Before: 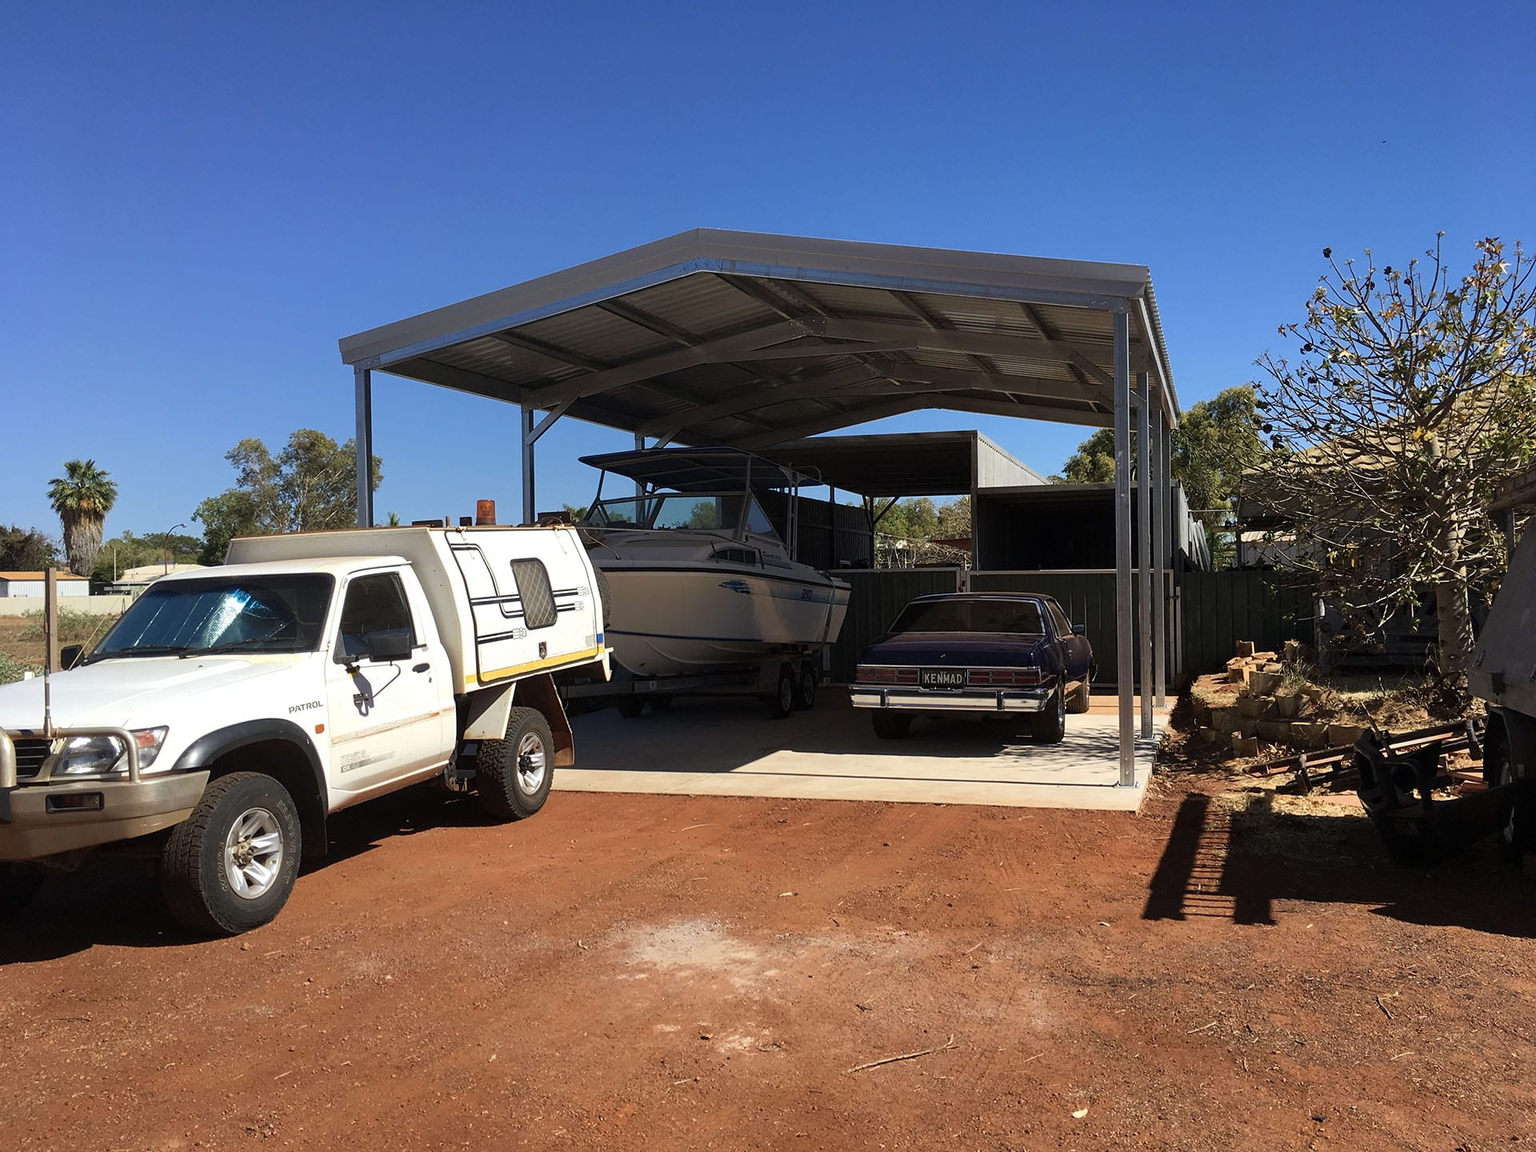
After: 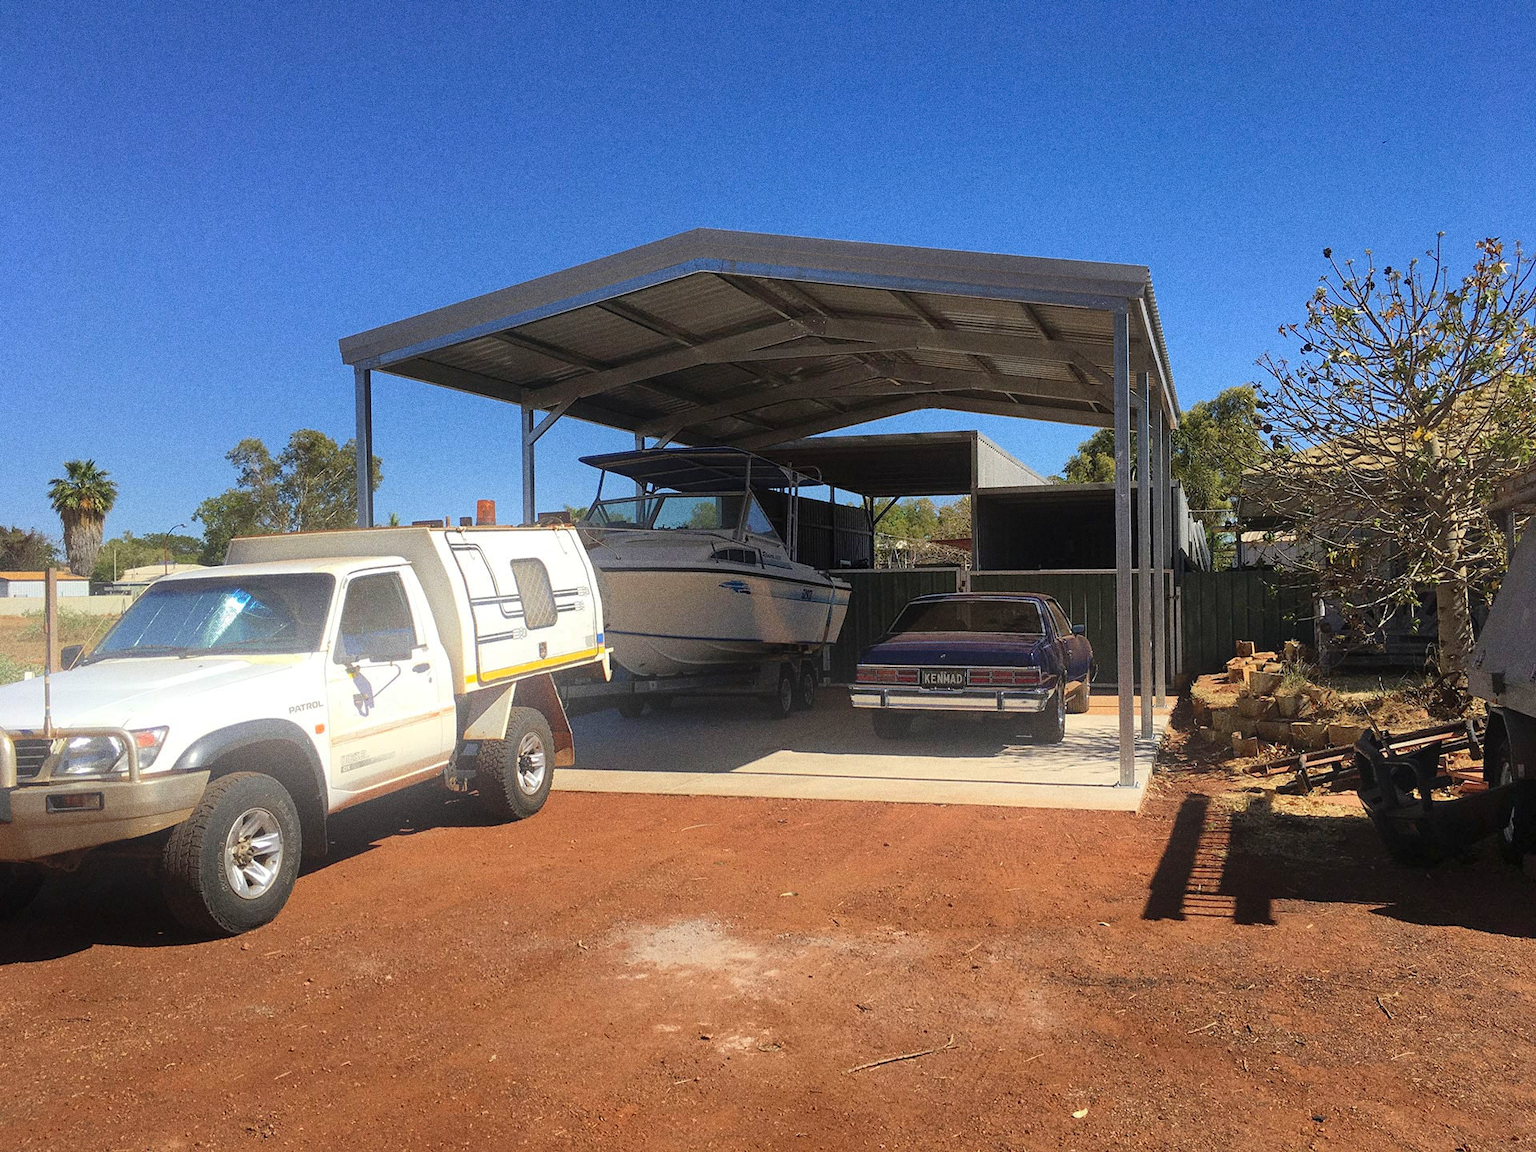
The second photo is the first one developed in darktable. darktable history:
grain: coarseness 0.09 ISO, strength 40%
shadows and highlights: on, module defaults
bloom: on, module defaults
contrast brightness saturation: saturation 0.13
